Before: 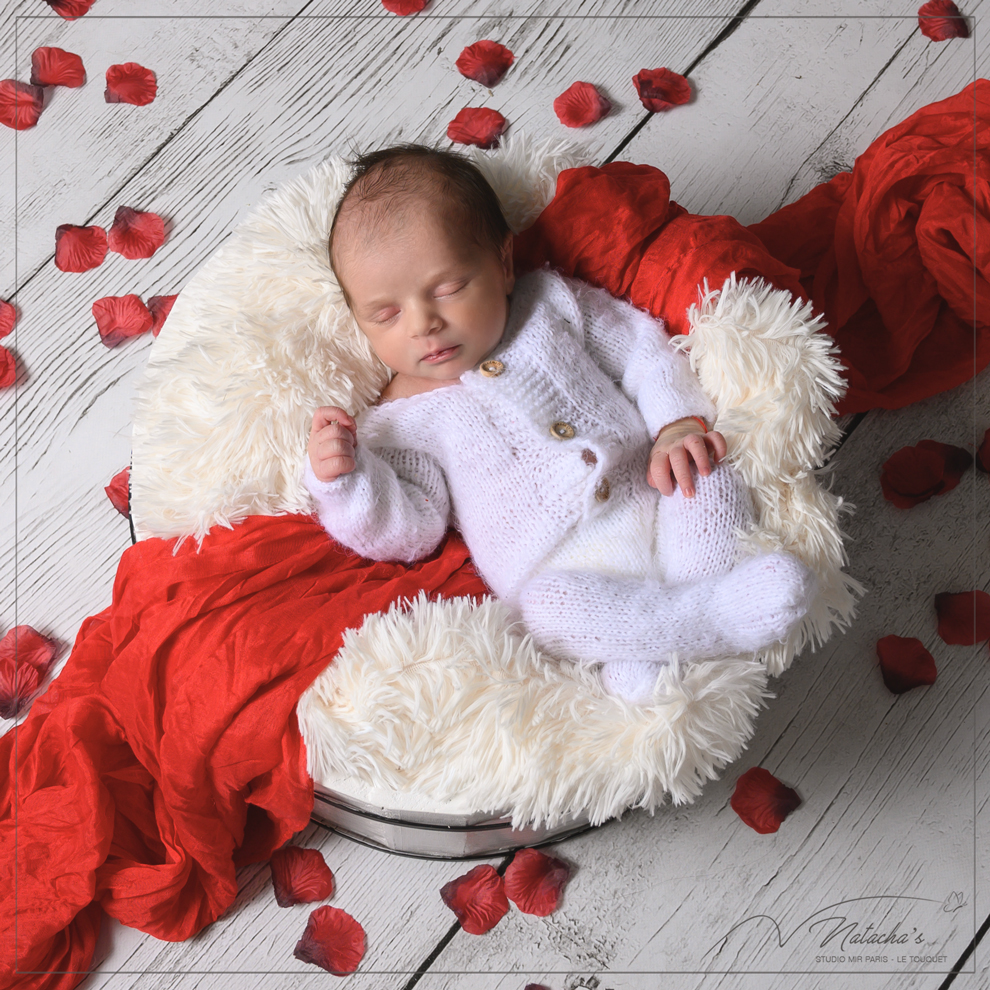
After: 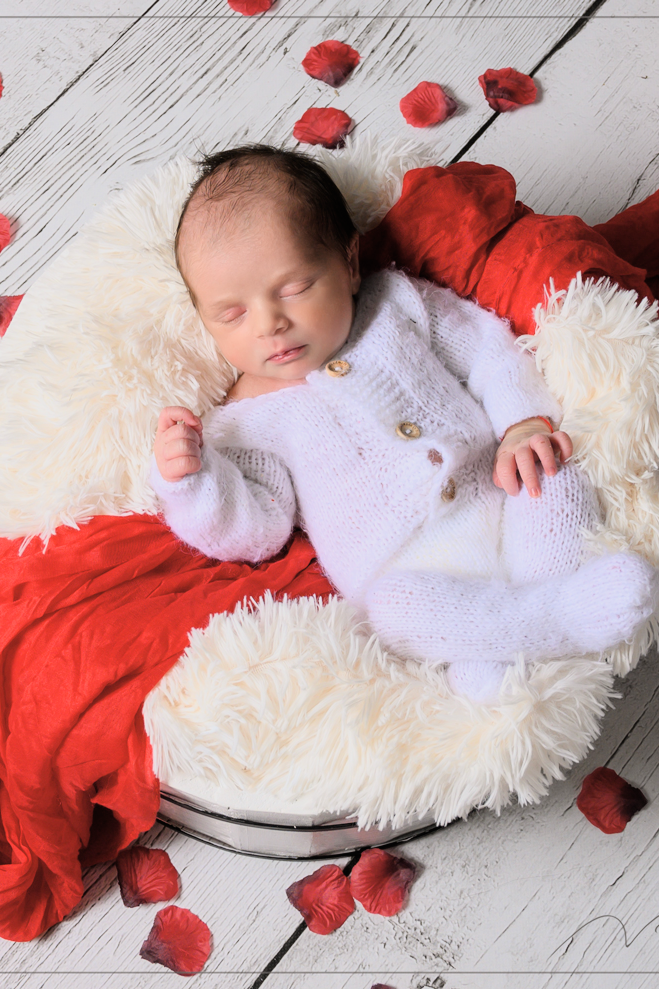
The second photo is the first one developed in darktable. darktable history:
crop and rotate: left 15.646%, right 17.785%
filmic rgb: black relative exposure -7.65 EV, white relative exposure 4.56 EV, threshold 5.99 EV, hardness 3.61, color science v6 (2022), enable highlight reconstruction true
tone equalizer: -8 EV -0.711 EV, -7 EV -0.728 EV, -6 EV -0.562 EV, -5 EV -0.376 EV, -3 EV 0.379 EV, -2 EV 0.6 EV, -1 EV 0.685 EV, +0 EV 0.771 EV
